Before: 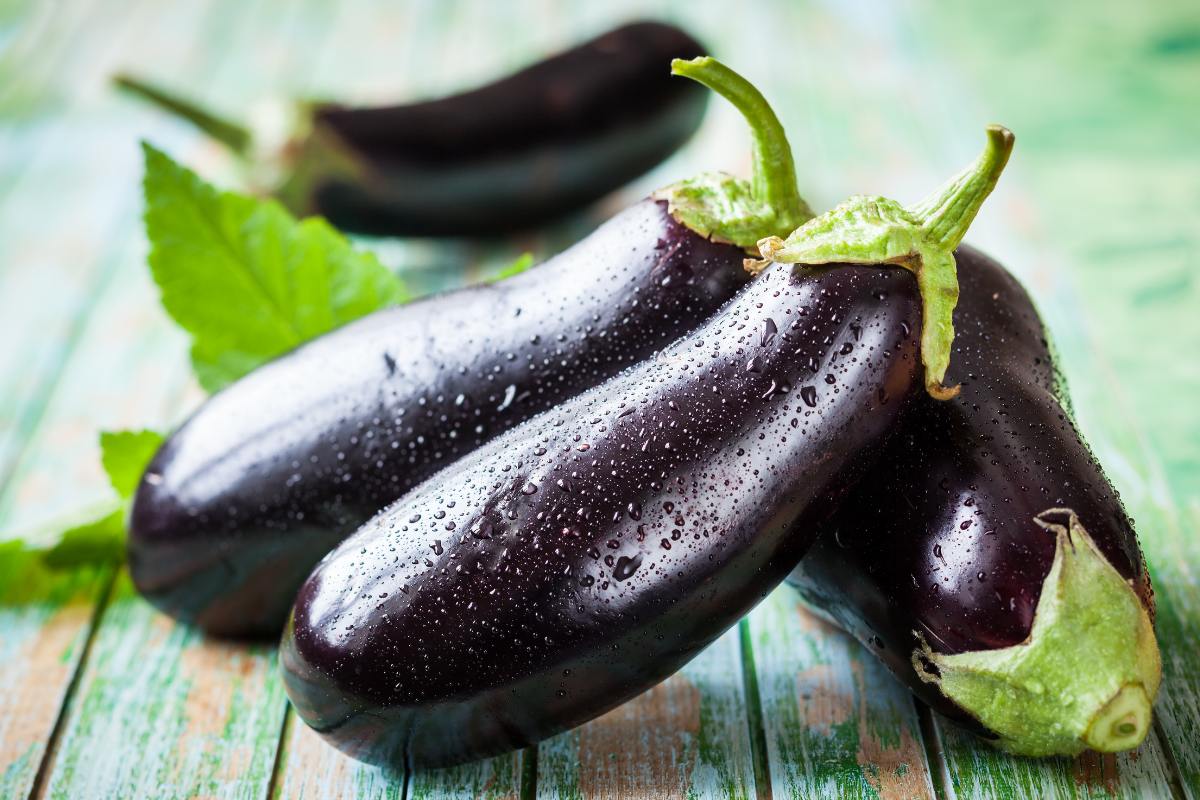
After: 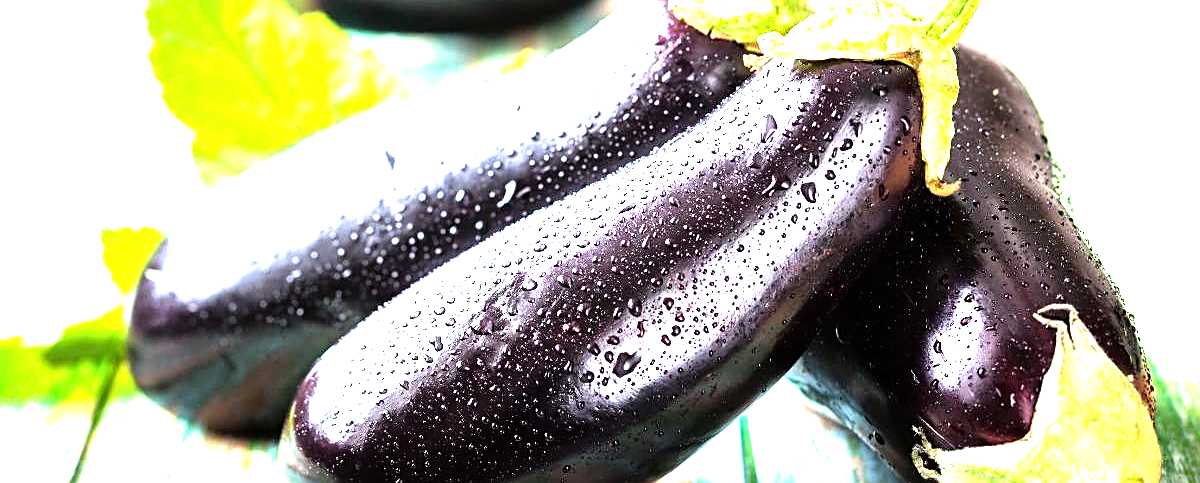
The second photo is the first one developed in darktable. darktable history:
crop and rotate: top 25.596%, bottom 13.947%
sharpen: on, module defaults
tone equalizer: -8 EV -1.09 EV, -7 EV -0.973 EV, -6 EV -0.855 EV, -5 EV -0.601 EV, -3 EV 0.557 EV, -2 EV 0.841 EV, -1 EV 0.995 EV, +0 EV 1.06 EV
exposure: black level correction 0, exposure 1.2 EV, compensate highlight preservation false
